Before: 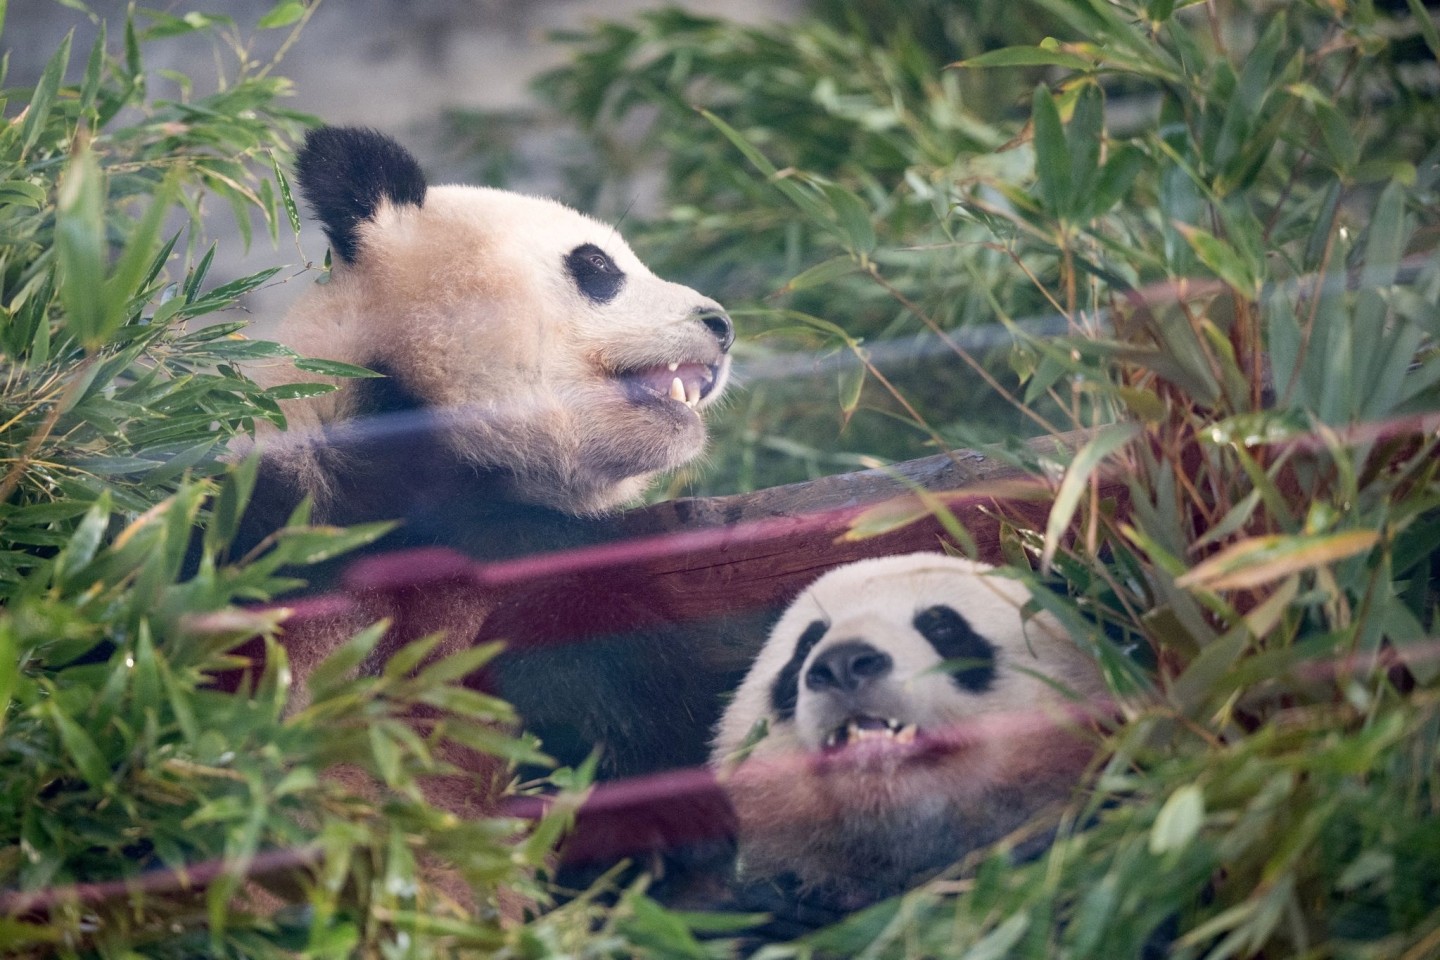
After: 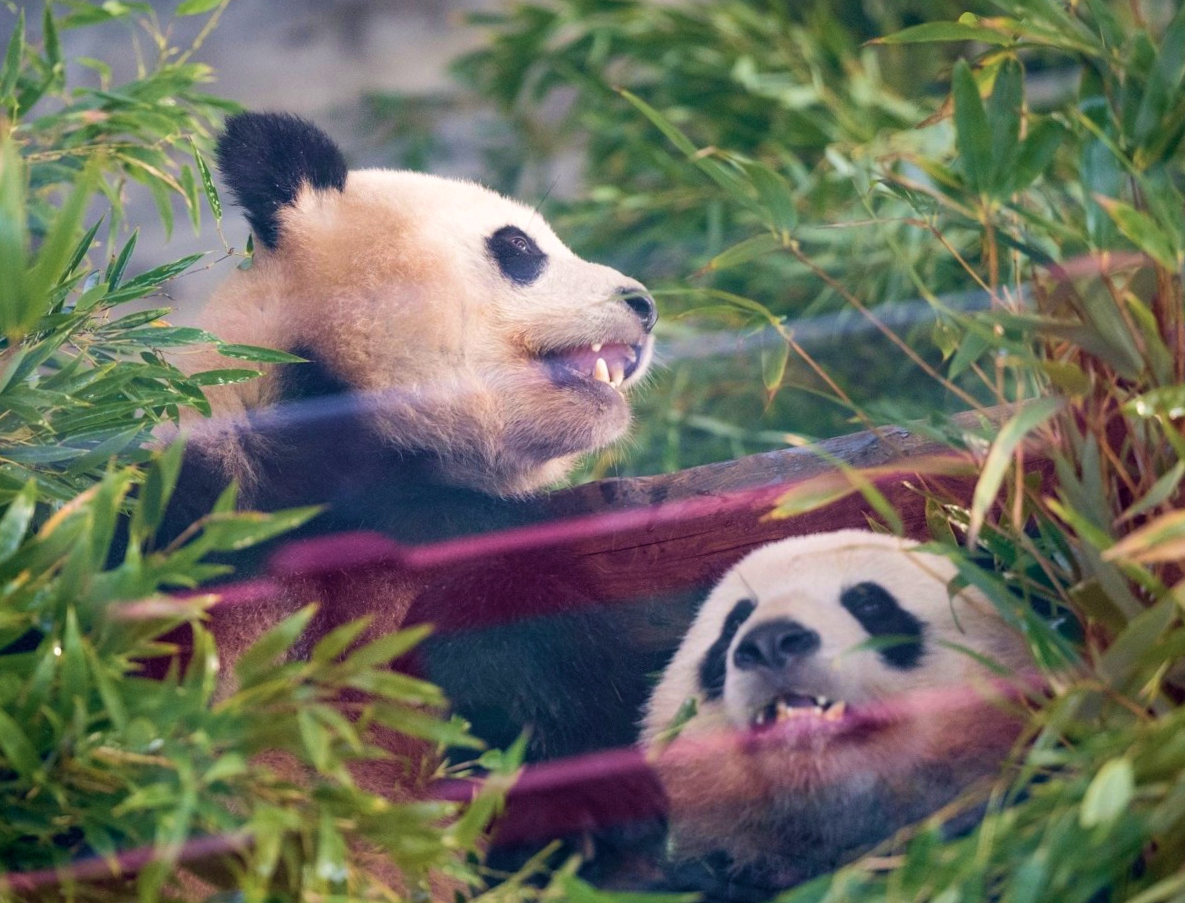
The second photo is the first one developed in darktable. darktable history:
velvia: strength 49.32%
tone equalizer: edges refinement/feathering 500, mask exposure compensation -1.57 EV, preserve details no
crop and rotate: angle 0.836°, left 4.288%, top 1.103%, right 11.616%, bottom 2.684%
